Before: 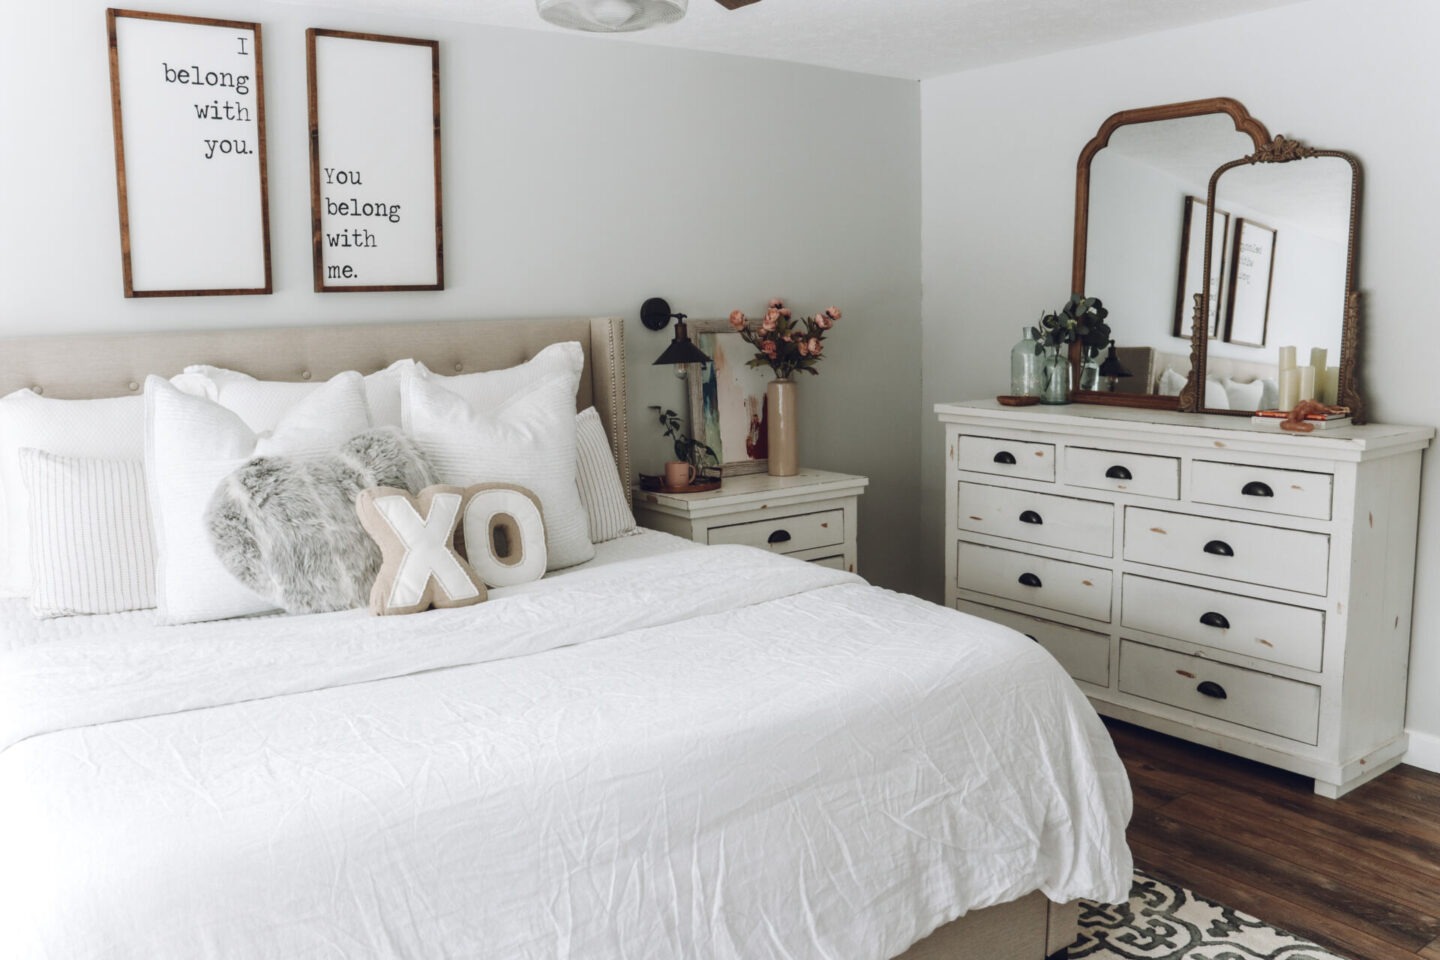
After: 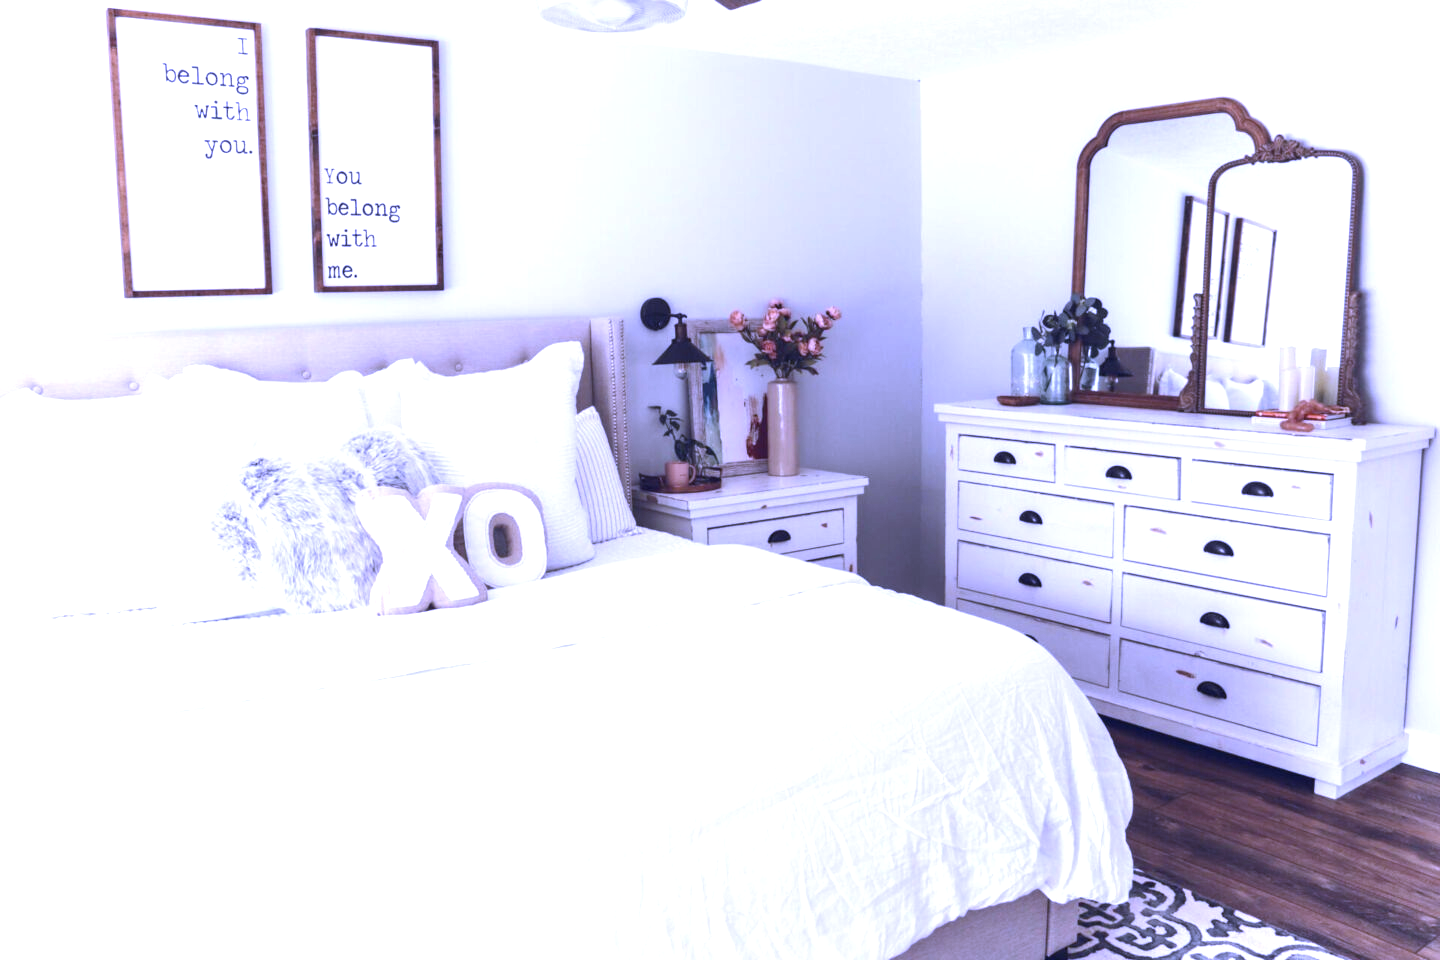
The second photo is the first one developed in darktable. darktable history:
exposure: black level correction 0.001, exposure 0.955 EV, compensate exposure bias true, compensate highlight preservation false
white balance: red 0.98, blue 1.61
